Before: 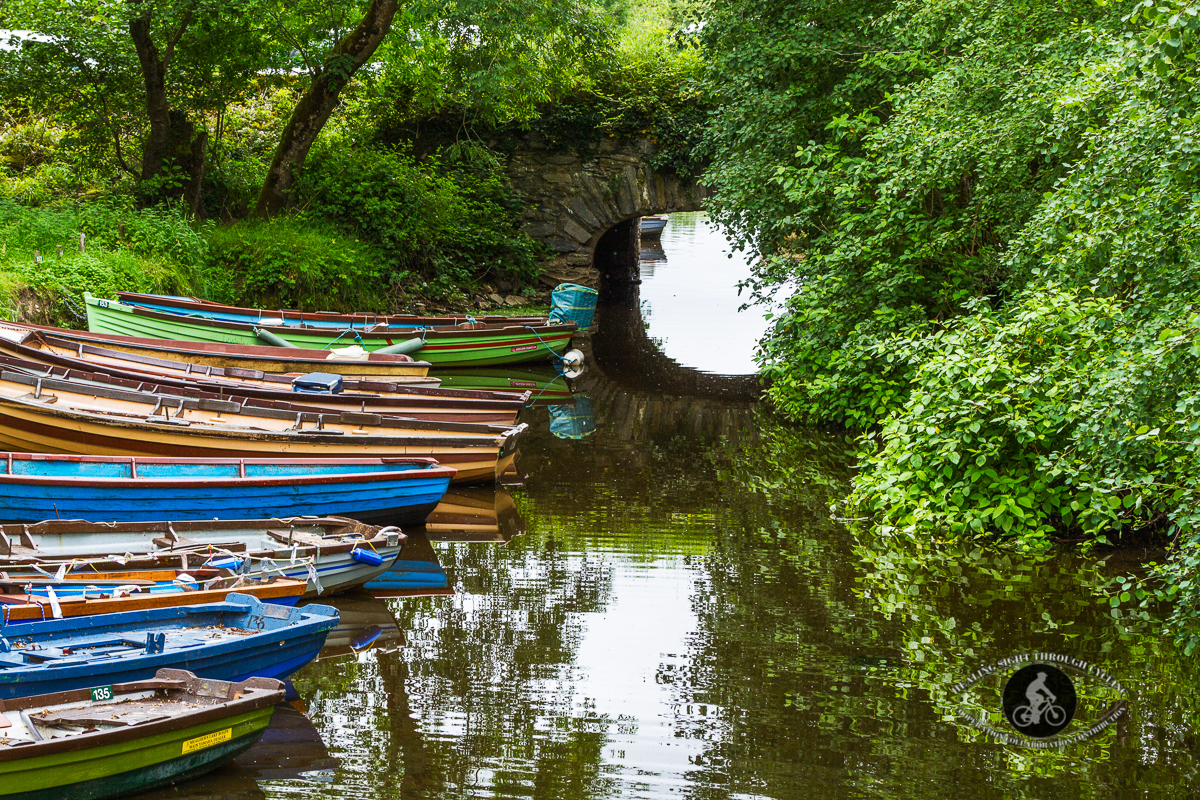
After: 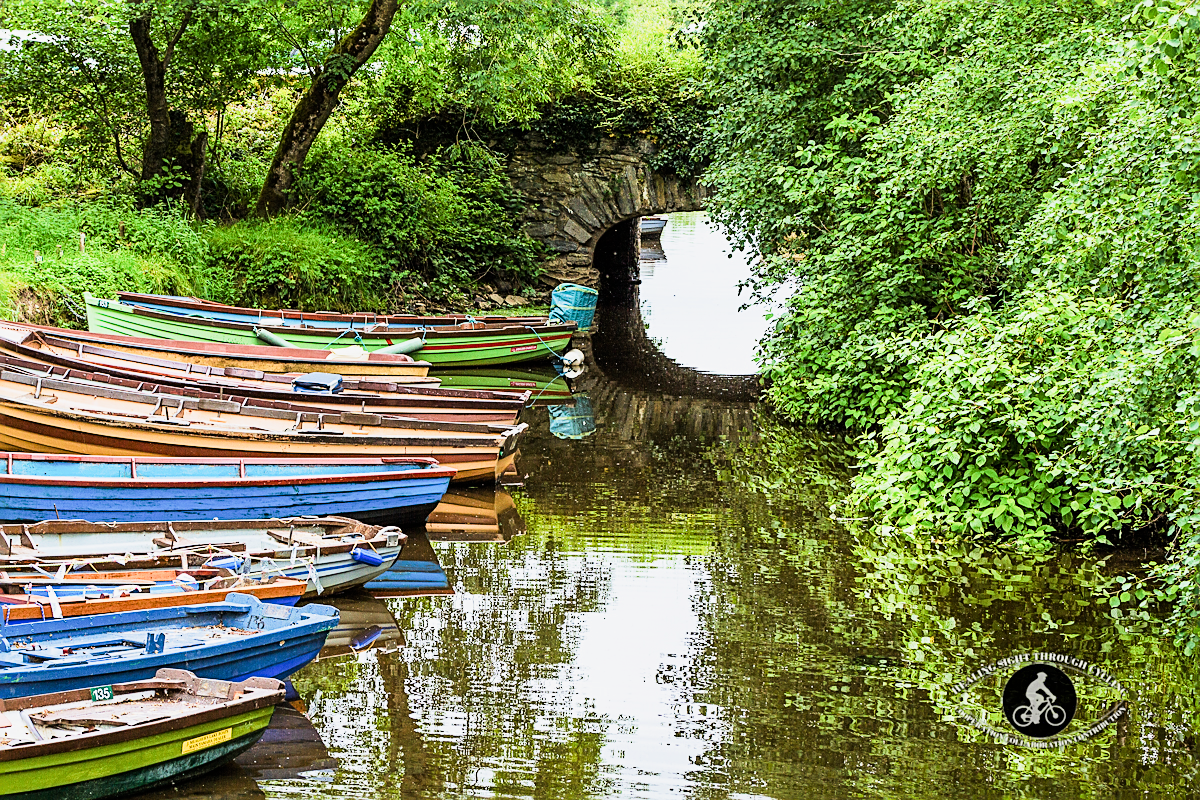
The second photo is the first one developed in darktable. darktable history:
tone equalizer: -8 EV -0.417 EV, -7 EV -0.389 EV, -6 EV -0.333 EV, -5 EV -0.222 EV, -3 EV 0.222 EV, -2 EV 0.333 EV, -1 EV 0.389 EV, +0 EV 0.417 EV, edges refinement/feathering 500, mask exposure compensation -1.57 EV, preserve details no
filmic rgb: black relative exposure -9.22 EV, white relative exposure 6.77 EV, hardness 3.07, contrast 1.05
exposure: black level correction 0, exposure 1.379 EV, compensate exposure bias true, compensate highlight preservation false
sharpen: on, module defaults
